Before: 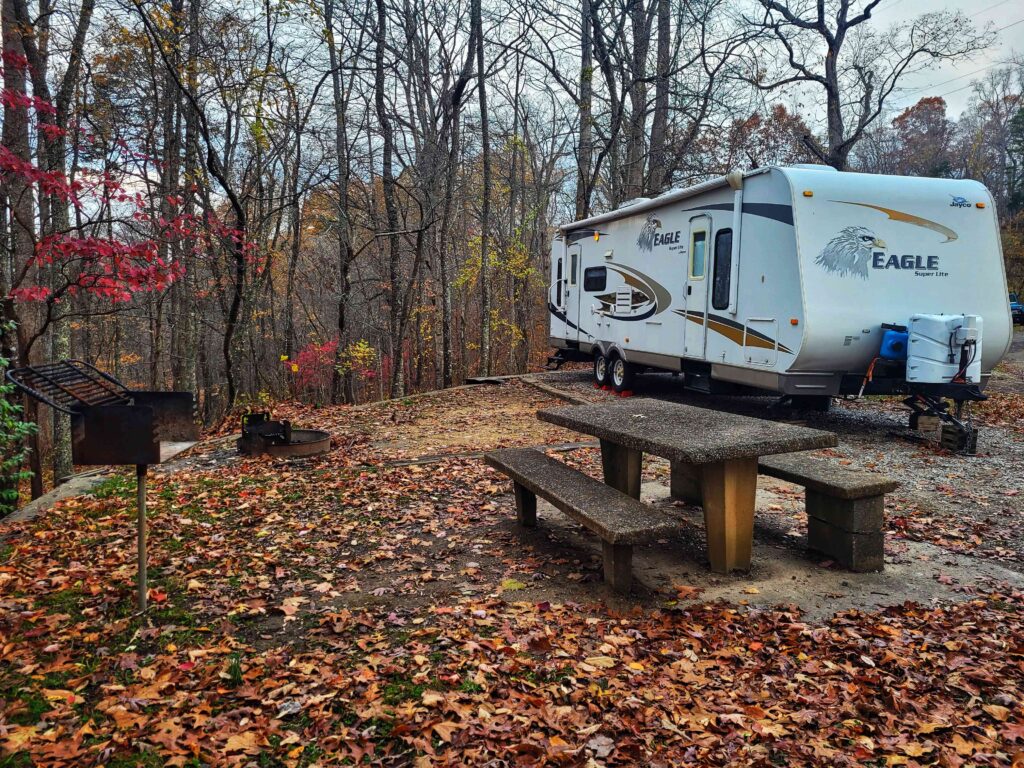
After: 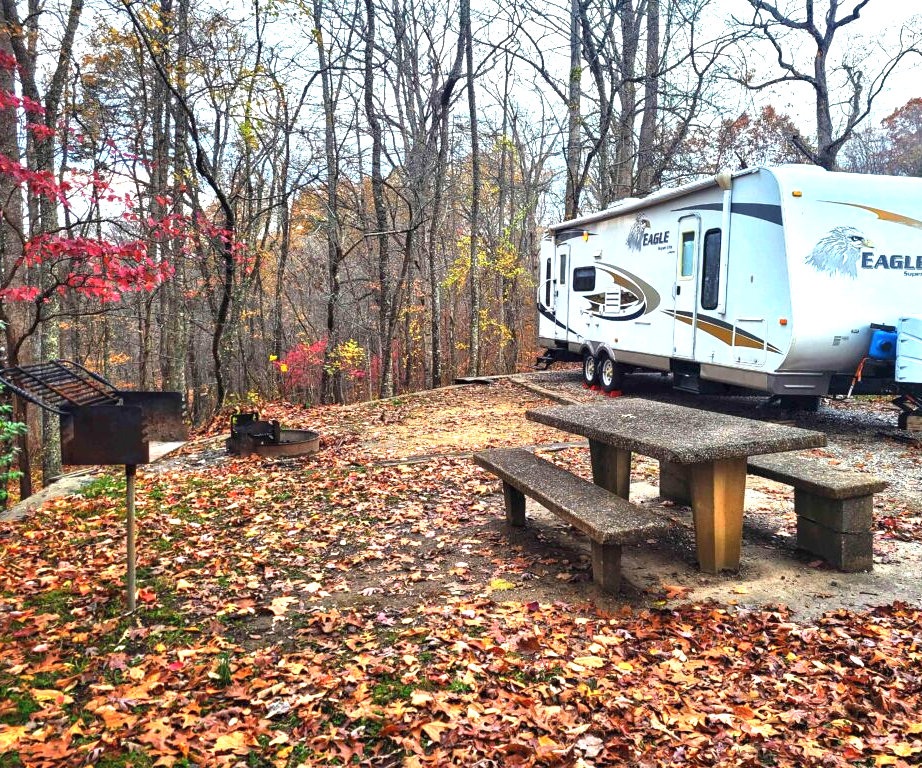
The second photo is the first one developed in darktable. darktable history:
exposure: black level correction 0, exposure 1.35 EV, compensate exposure bias true, compensate highlight preservation false
crop and rotate: left 1.088%, right 8.807%
